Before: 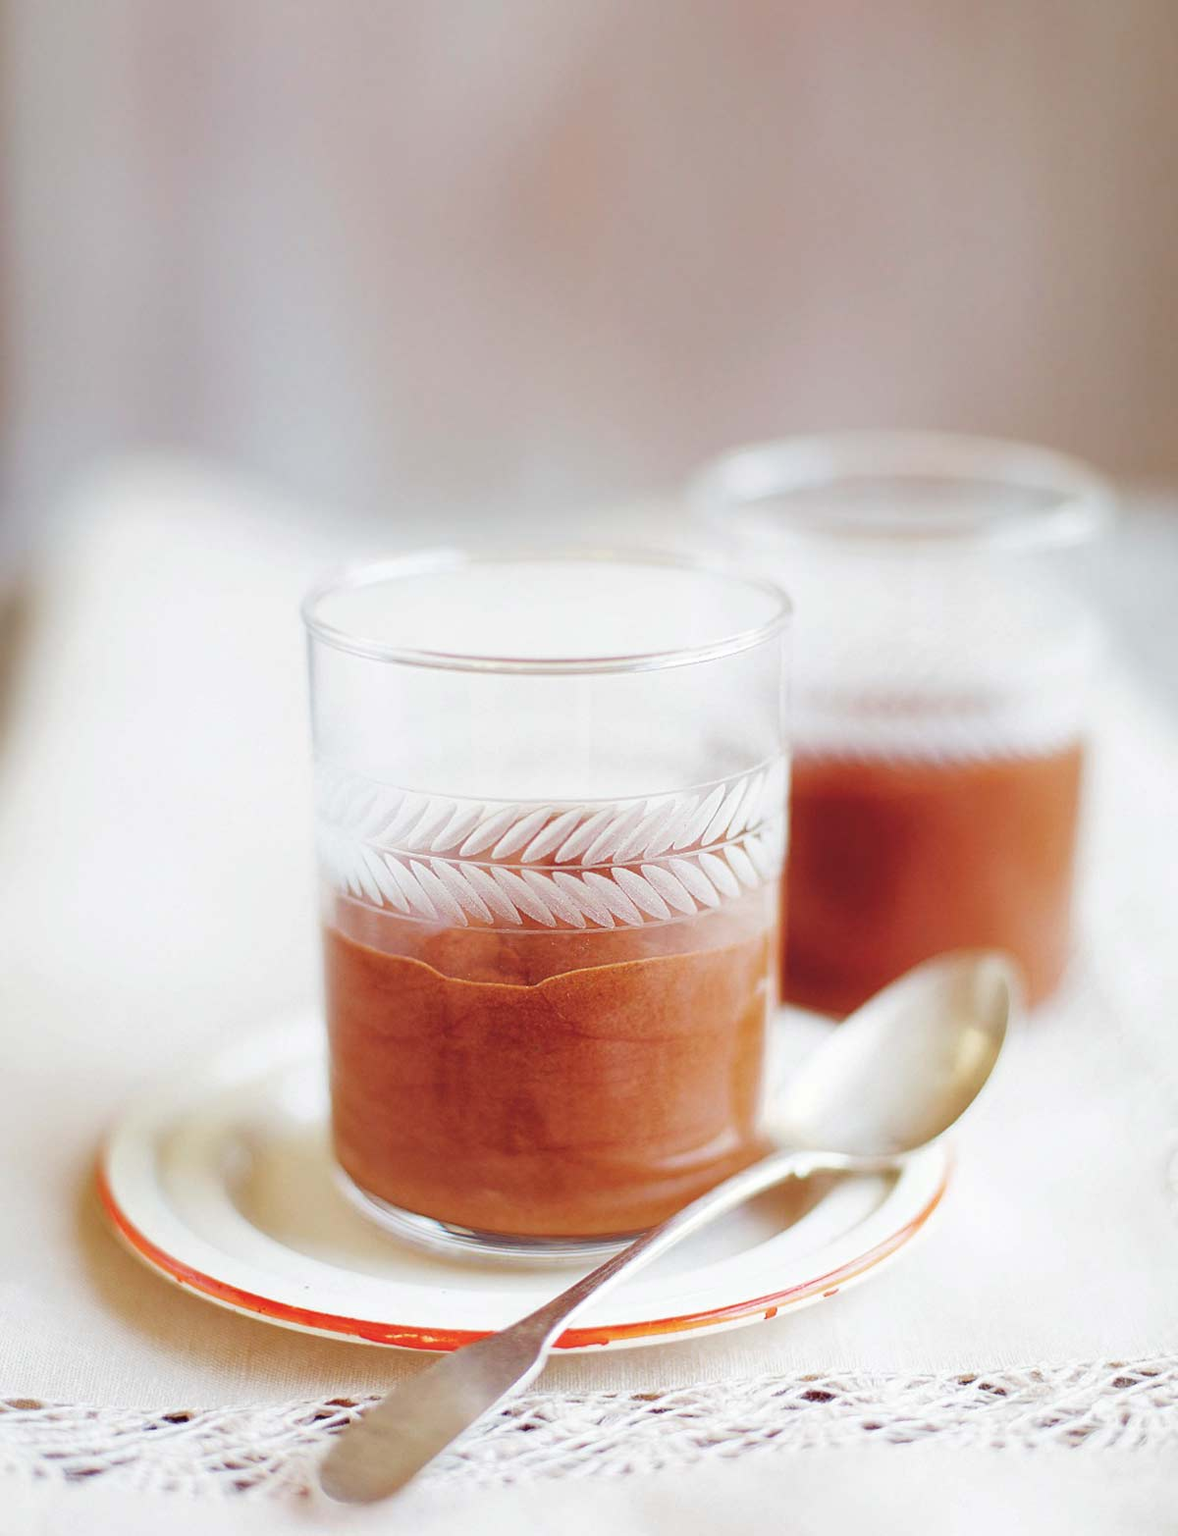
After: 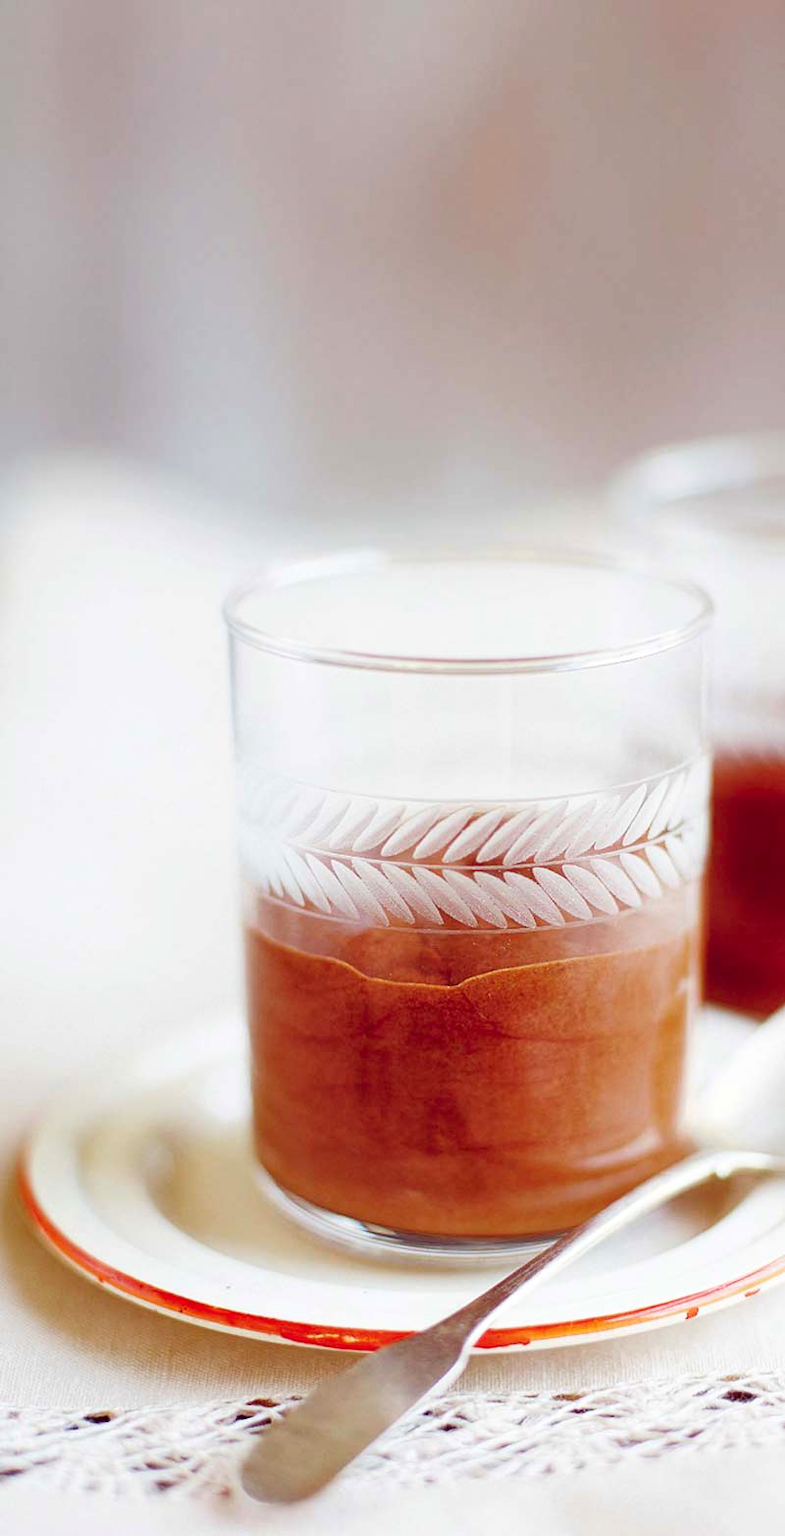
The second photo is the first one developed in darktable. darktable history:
levels: mode automatic, levels [0, 0.476, 0.951]
contrast brightness saturation: contrast 0.128, brightness -0.058, saturation 0.151
crop and rotate: left 6.681%, right 26.628%
tone equalizer: -8 EV -1.84 EV, -7 EV -1.14 EV, -6 EV -1.62 EV
